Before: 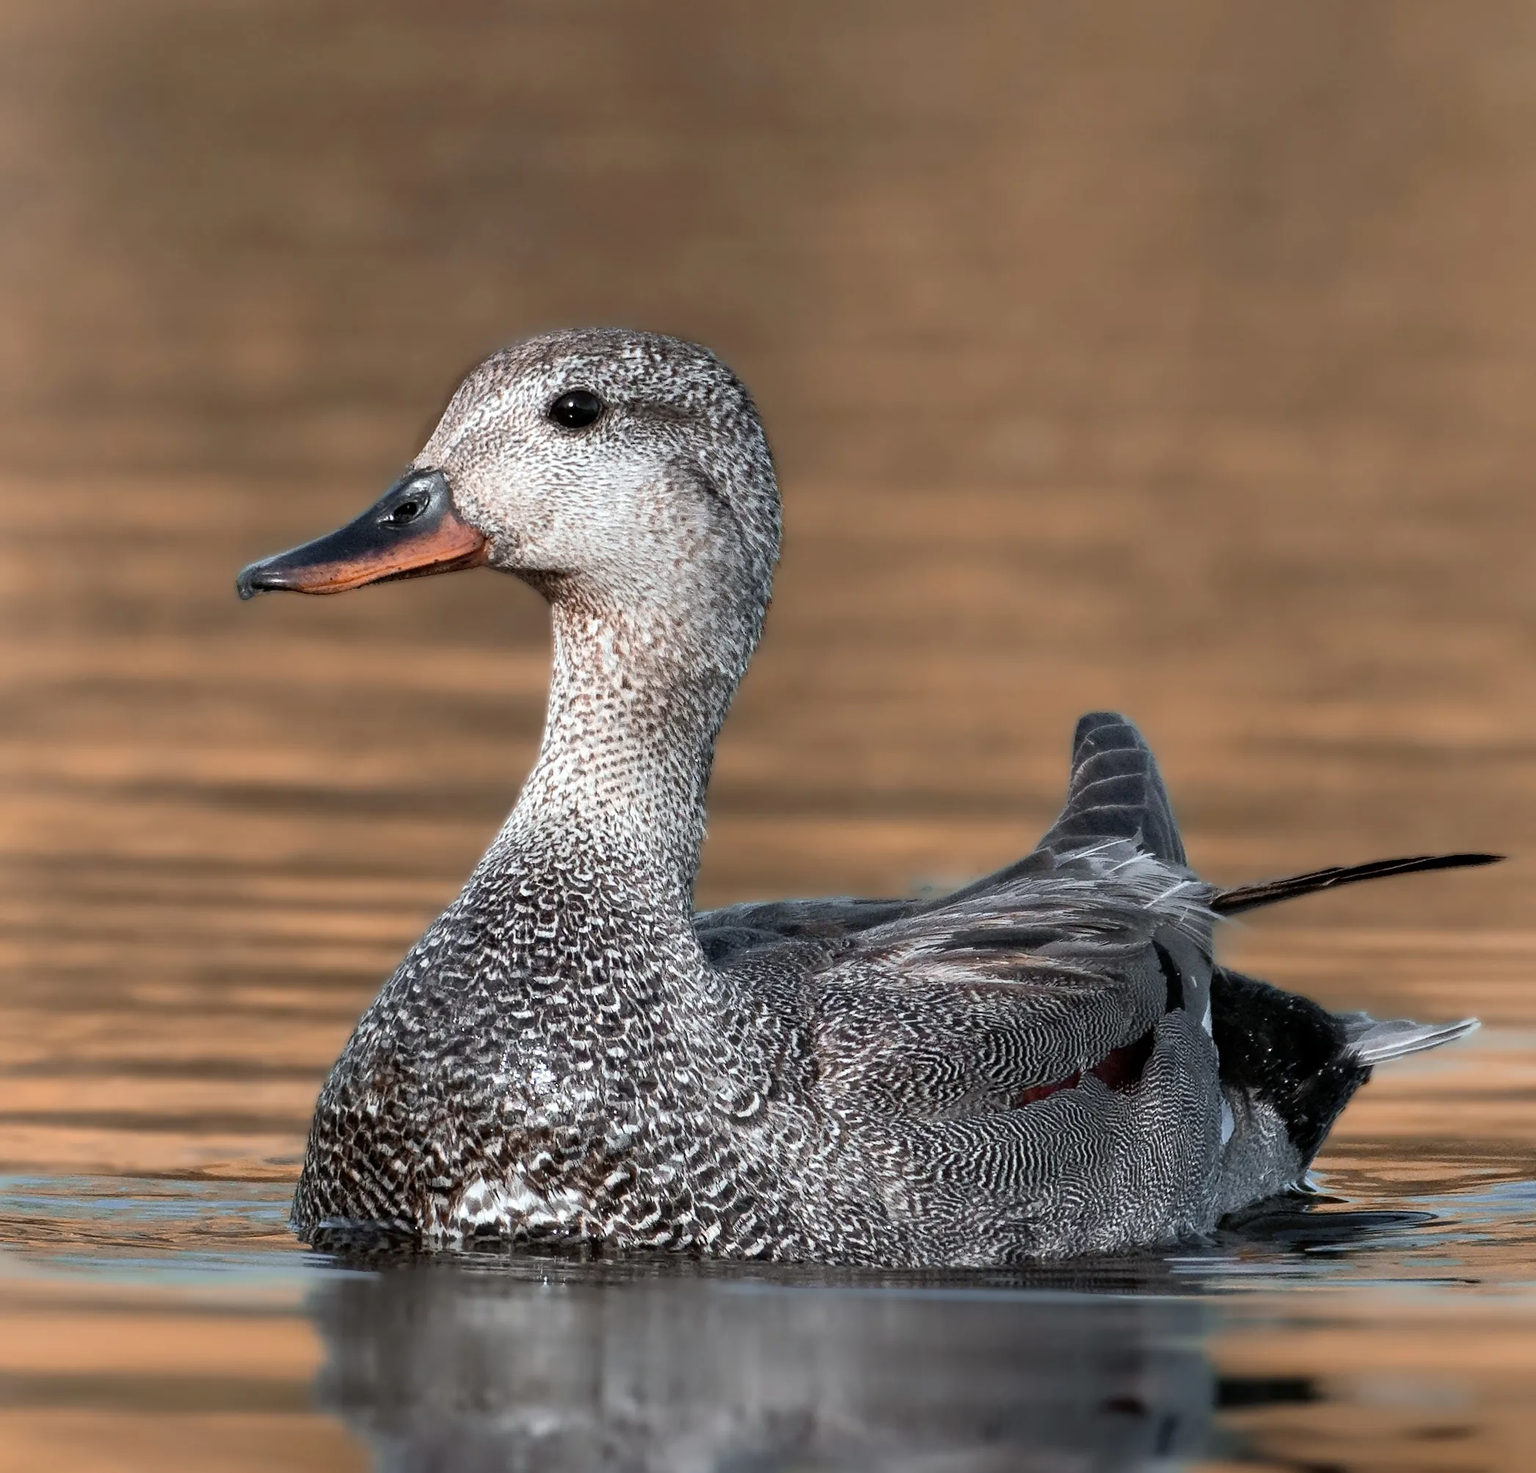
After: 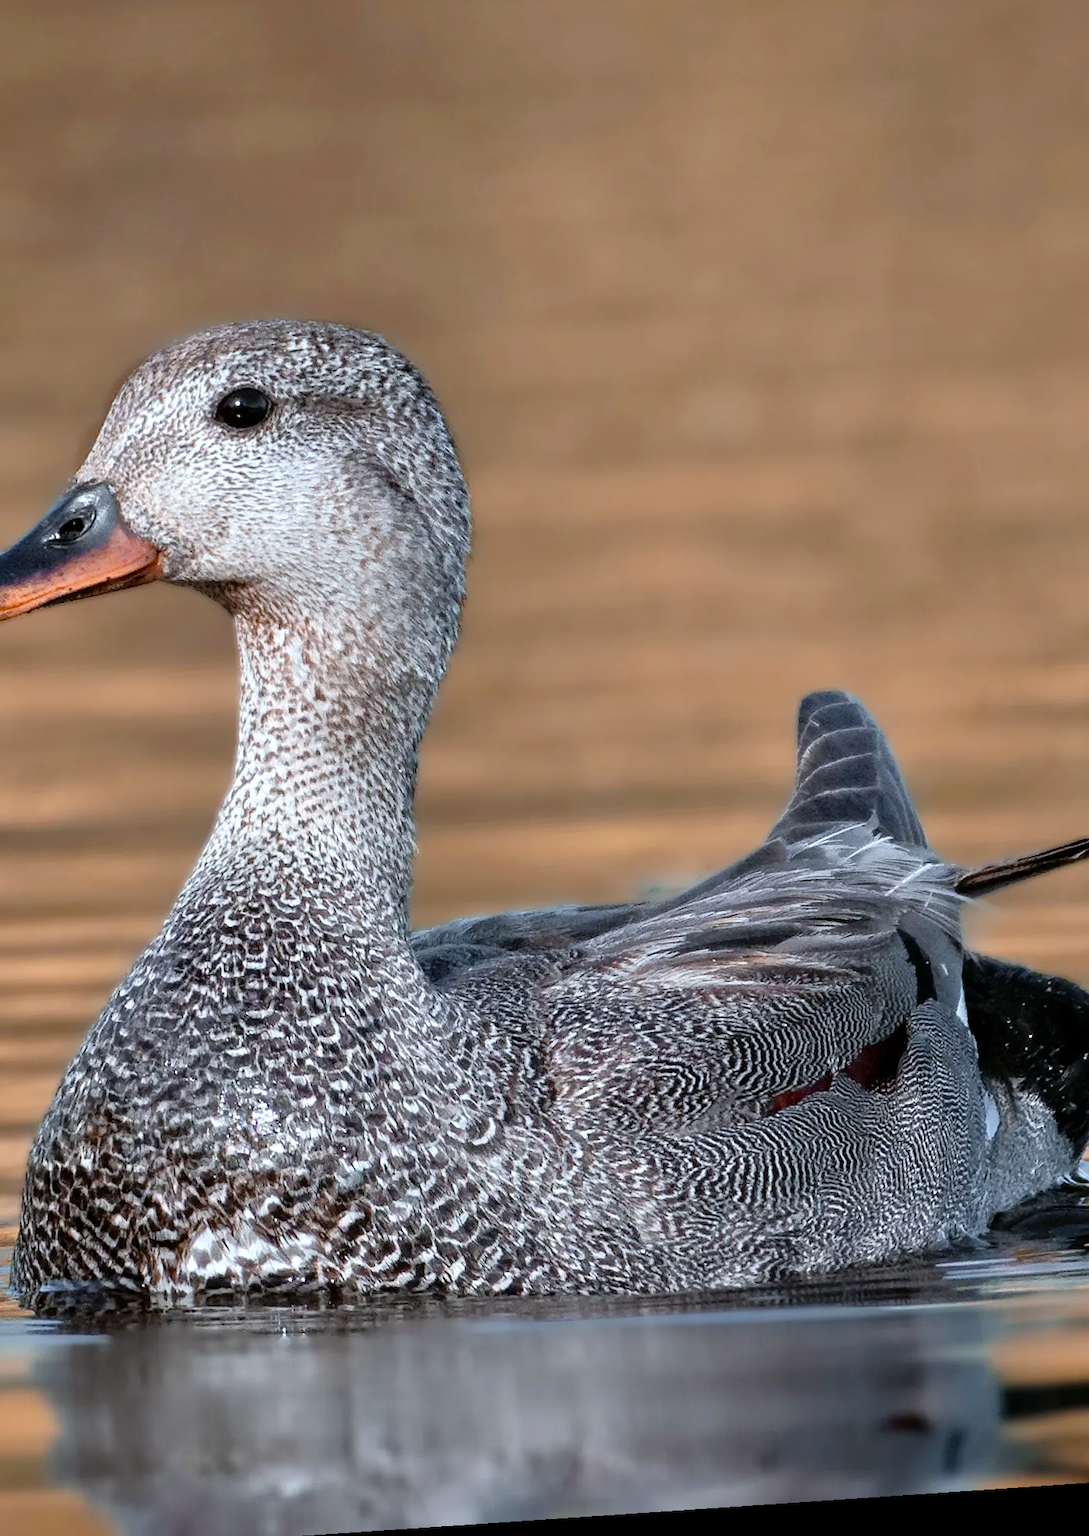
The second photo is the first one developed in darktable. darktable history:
crop and rotate: left 22.918%, top 5.629%, right 14.711%, bottom 2.247%
grain: coarseness 0.81 ISO, strength 1.34%, mid-tones bias 0%
color balance rgb: perceptual saturation grading › global saturation 20%, perceptual saturation grading › highlights -25%, perceptual saturation grading › shadows 25%
rotate and perspective: rotation -4.2°, shear 0.006, automatic cropping off
vignetting: brightness -0.233, saturation 0.141
tone equalizer: -8 EV 0.001 EV, -7 EV -0.004 EV, -6 EV 0.009 EV, -5 EV 0.032 EV, -4 EV 0.276 EV, -3 EV 0.644 EV, -2 EV 0.584 EV, -1 EV 0.187 EV, +0 EV 0.024 EV
white balance: red 0.967, blue 1.049
